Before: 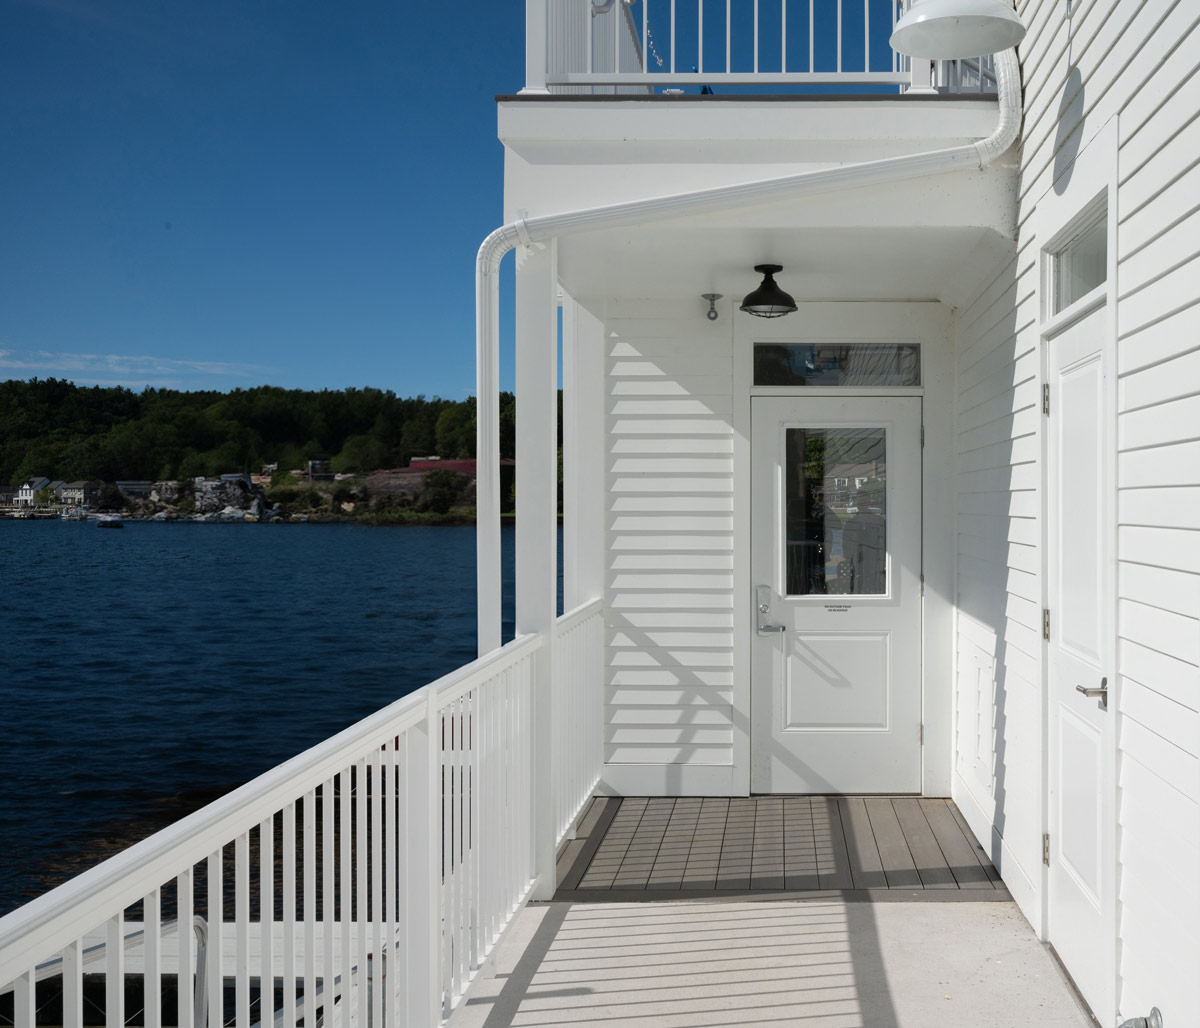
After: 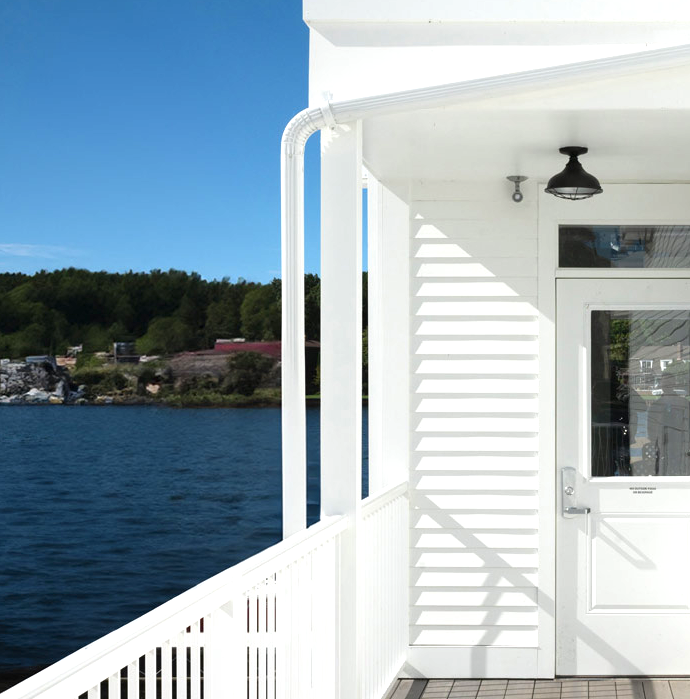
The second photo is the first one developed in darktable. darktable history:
crop: left 16.258%, top 11.505%, right 26.233%, bottom 20.405%
exposure: black level correction 0, exposure 1 EV, compensate highlight preservation false
